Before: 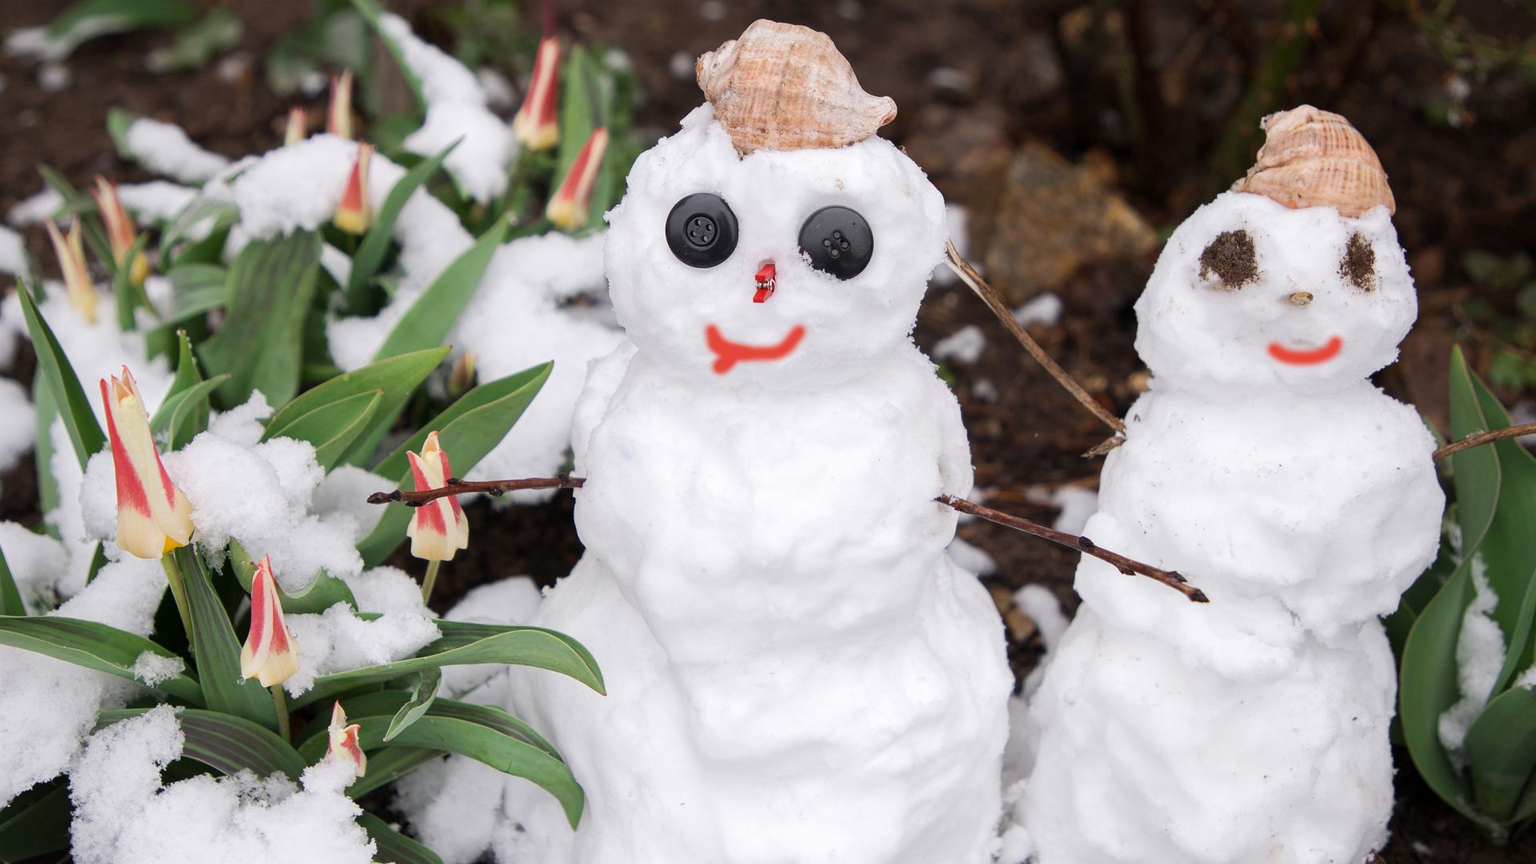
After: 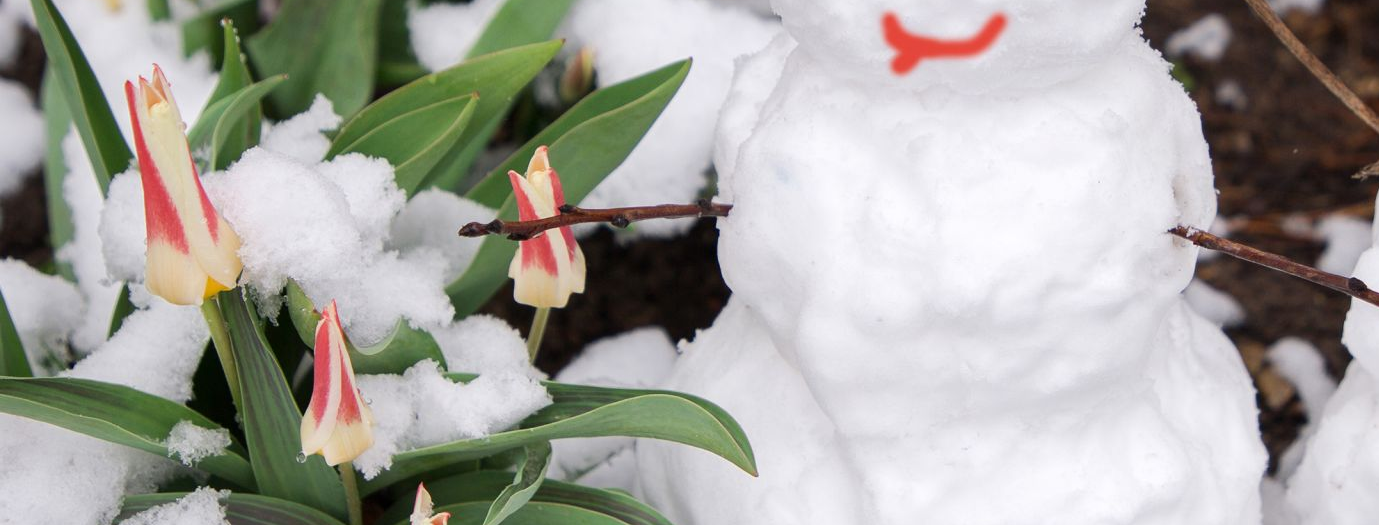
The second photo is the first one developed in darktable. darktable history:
crop: top 36.441%, right 28.177%, bottom 14.869%
